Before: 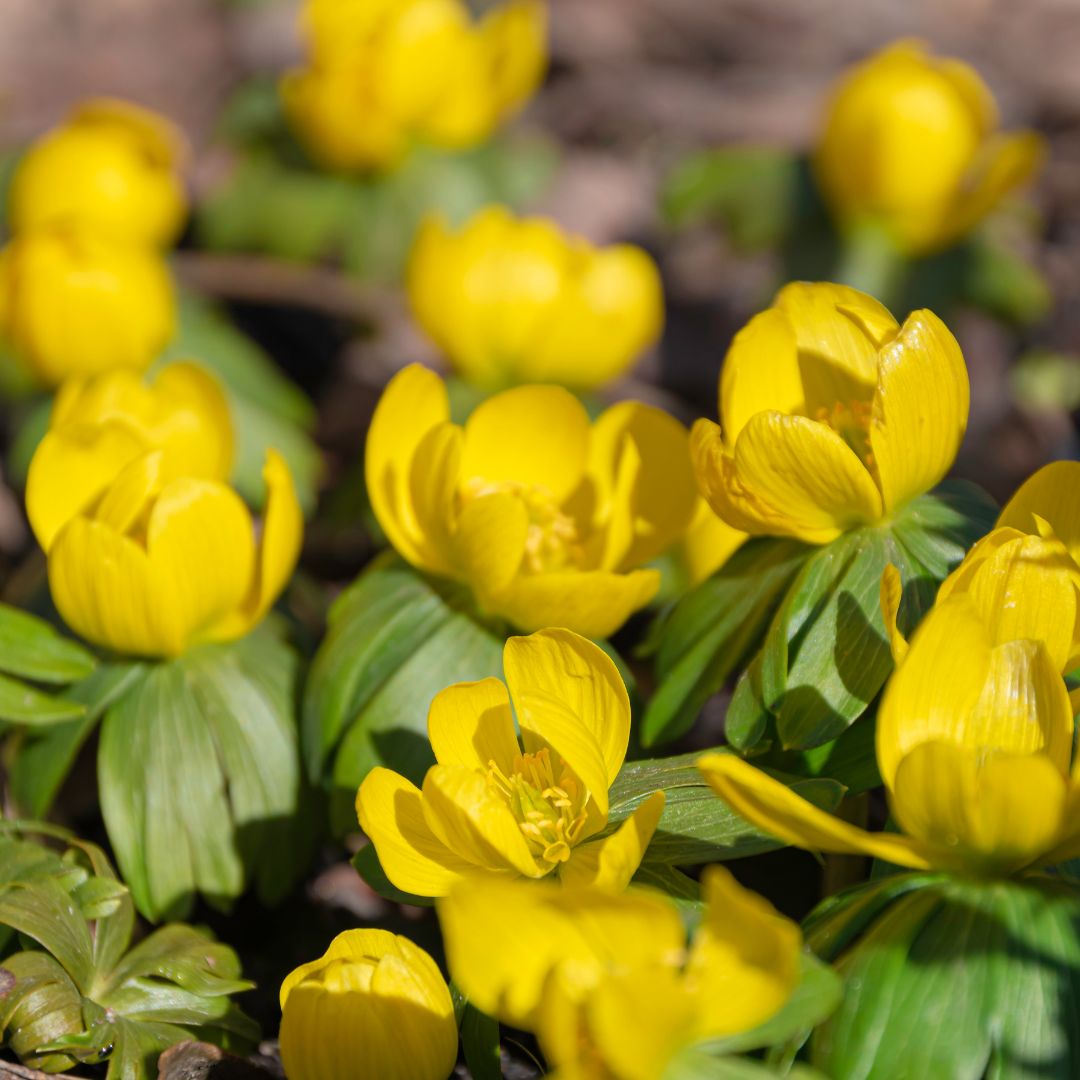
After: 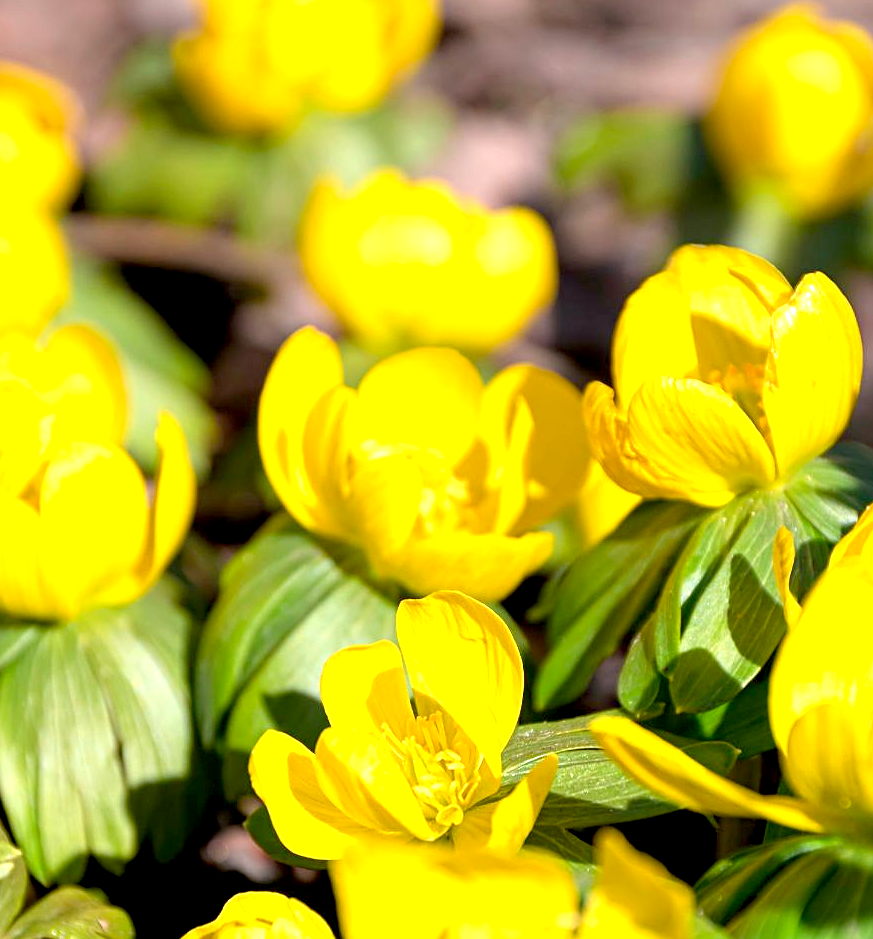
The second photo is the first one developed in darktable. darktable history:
crop: left 9.929%, top 3.475%, right 9.188%, bottom 9.529%
sharpen: on, module defaults
exposure: black level correction 0.008, exposure 0.979 EV, compensate highlight preservation false
white balance: red 1.009, blue 1.027
